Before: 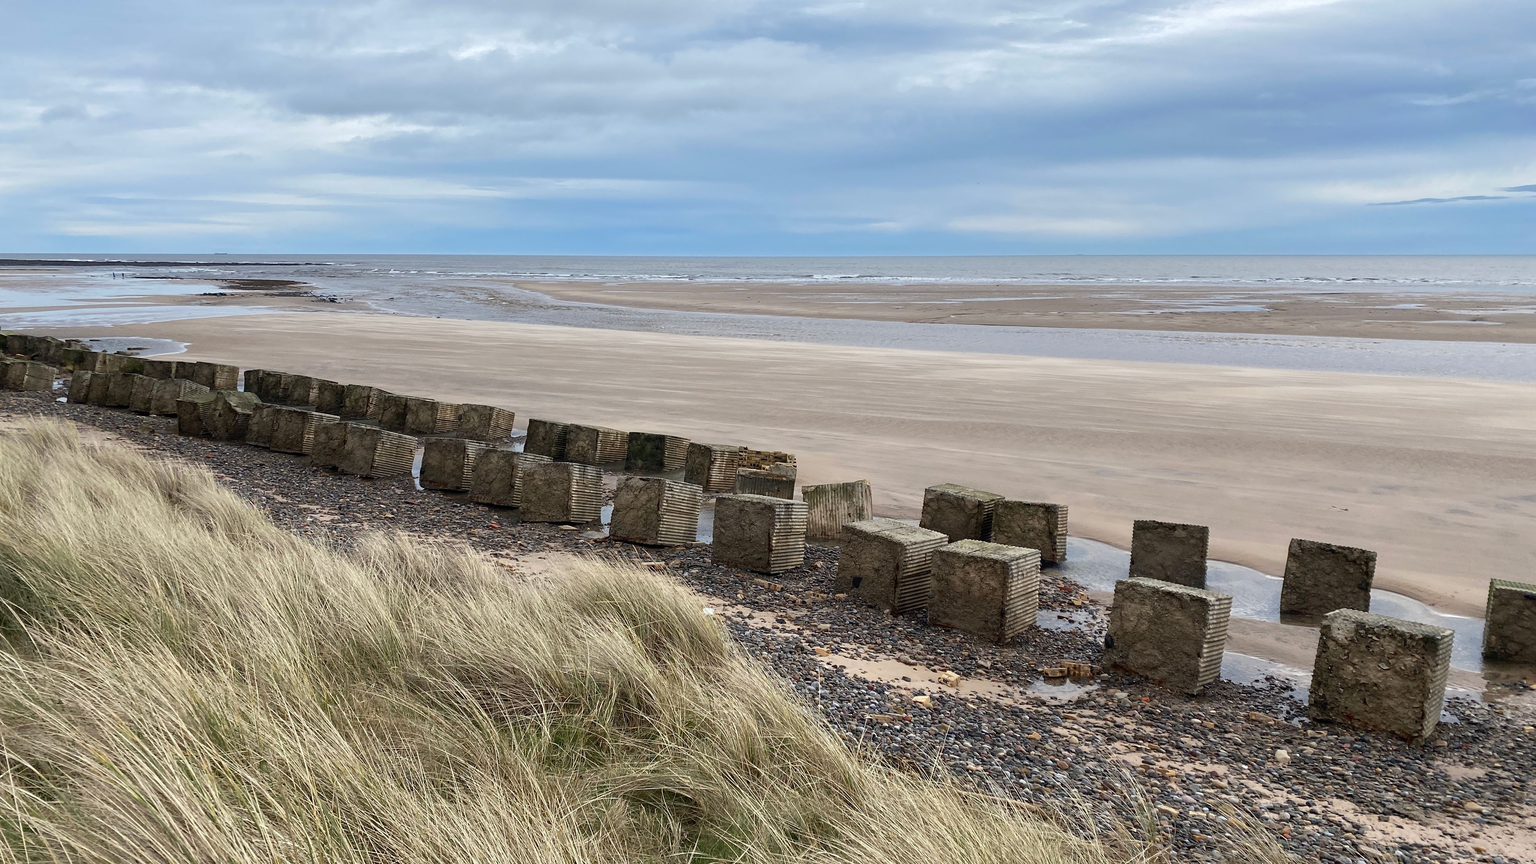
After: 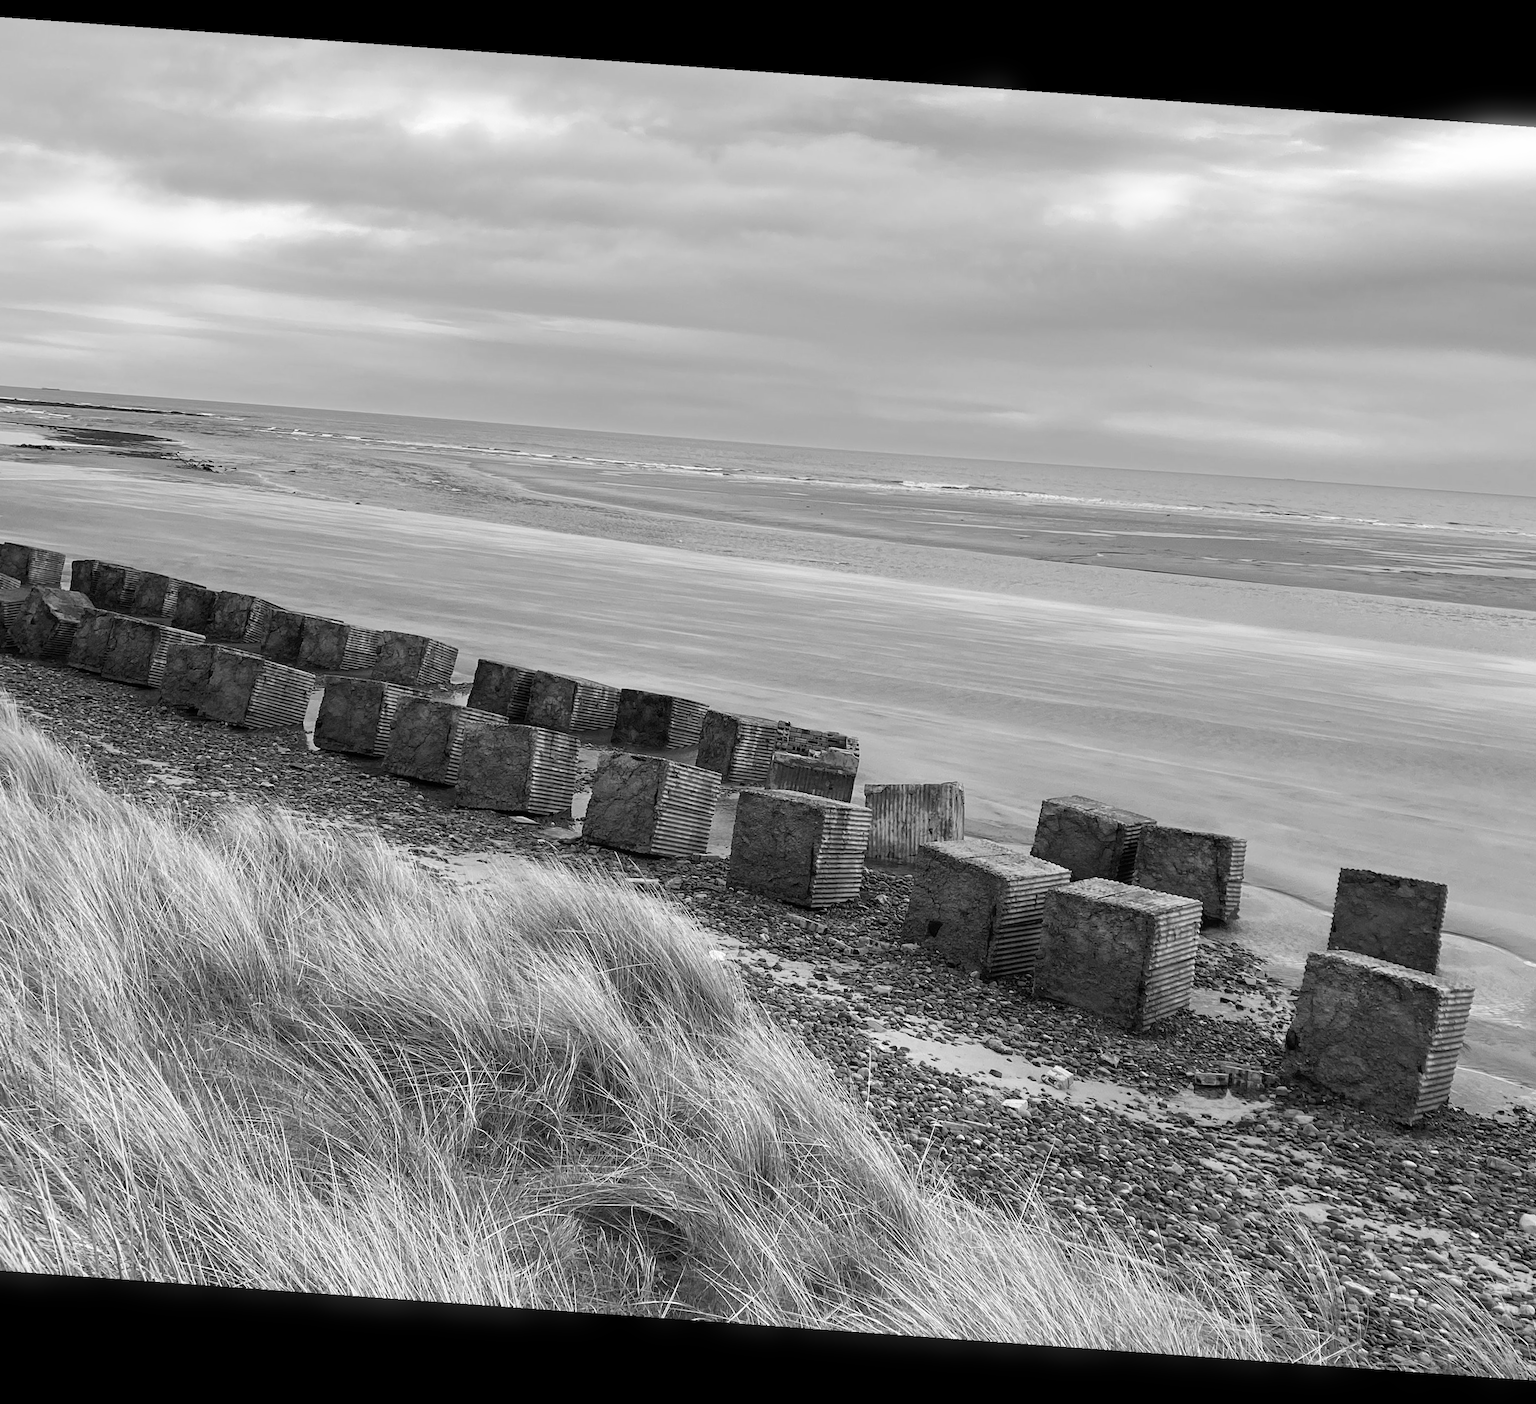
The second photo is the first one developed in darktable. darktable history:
bloom: size 5%, threshold 95%, strength 15%
crop and rotate: left 14.385%, right 18.948%
rotate and perspective: rotation 4.1°, automatic cropping off
color correction: highlights a* 6.27, highlights b* 8.19, shadows a* 5.94, shadows b* 7.23, saturation 0.9
monochrome: on, module defaults
